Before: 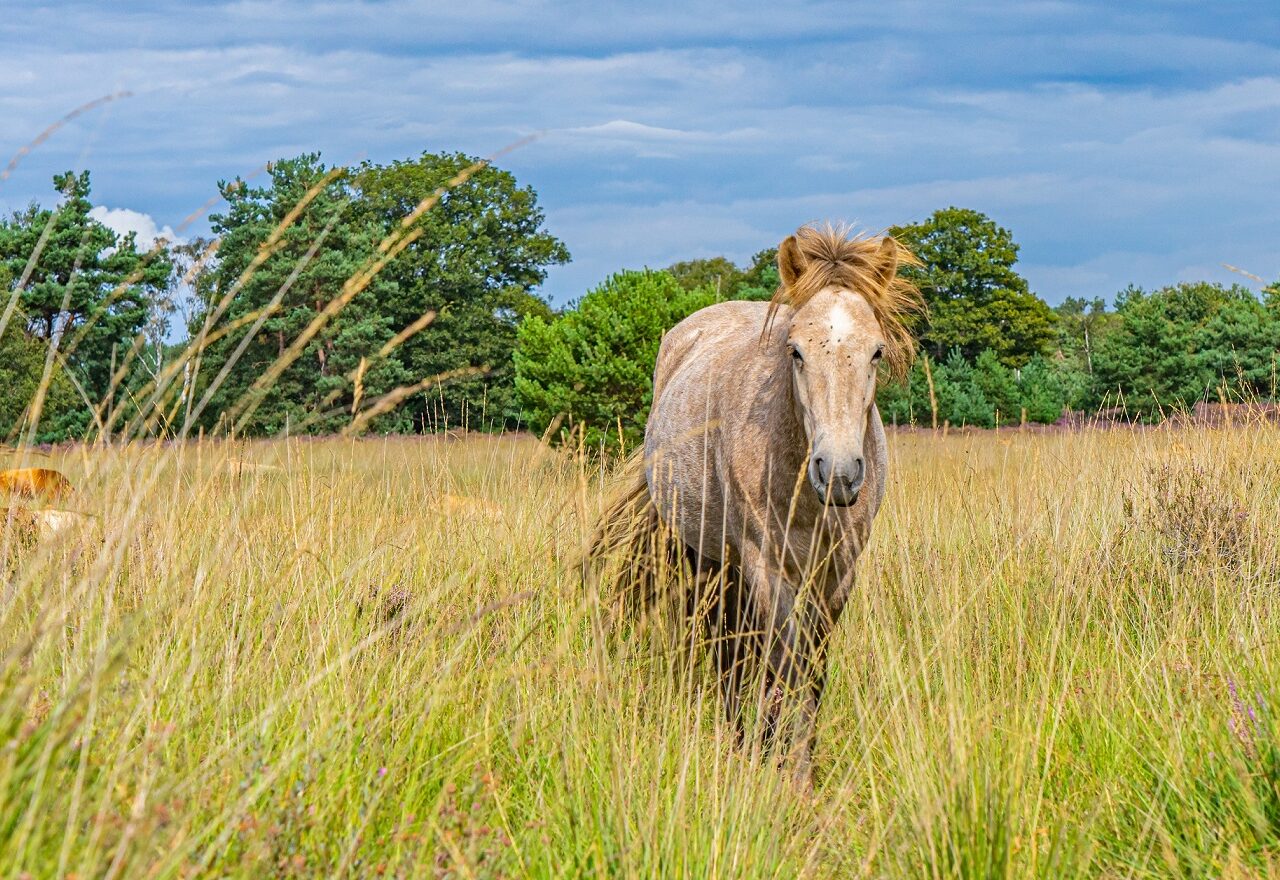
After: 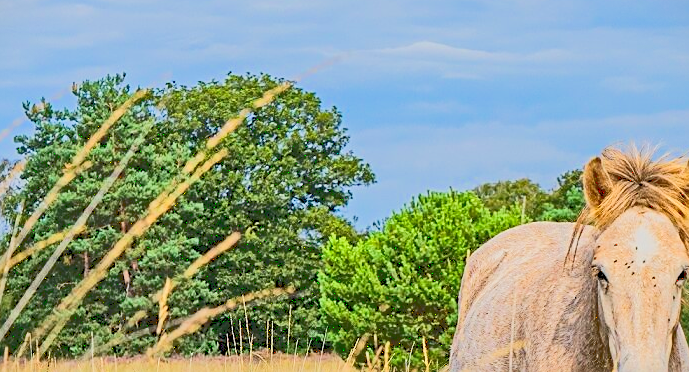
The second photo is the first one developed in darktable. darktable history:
tone curve: curves: ch0 [(0, 0.148) (0.191, 0.225) (0.712, 0.695) (0.864, 0.797) (1, 0.839)]
crop: left 15.306%, top 9.065%, right 30.789%, bottom 48.638%
shadows and highlights: shadows 25, white point adjustment -3, highlights -30
exposure: exposure 0.657 EV, compensate highlight preservation false
vignetting: fall-off start 97.28%, fall-off radius 79%, brightness -0.462, saturation -0.3, width/height ratio 1.114, dithering 8-bit output, unbound false
sharpen: on, module defaults
tone equalizer: -8 EV -0.417 EV, -7 EV -0.389 EV, -6 EV -0.333 EV, -5 EV -0.222 EV, -3 EV 0.222 EV, -2 EV 0.333 EV, -1 EV 0.389 EV, +0 EV 0.417 EV, edges refinement/feathering 500, mask exposure compensation -1.57 EV, preserve details no
